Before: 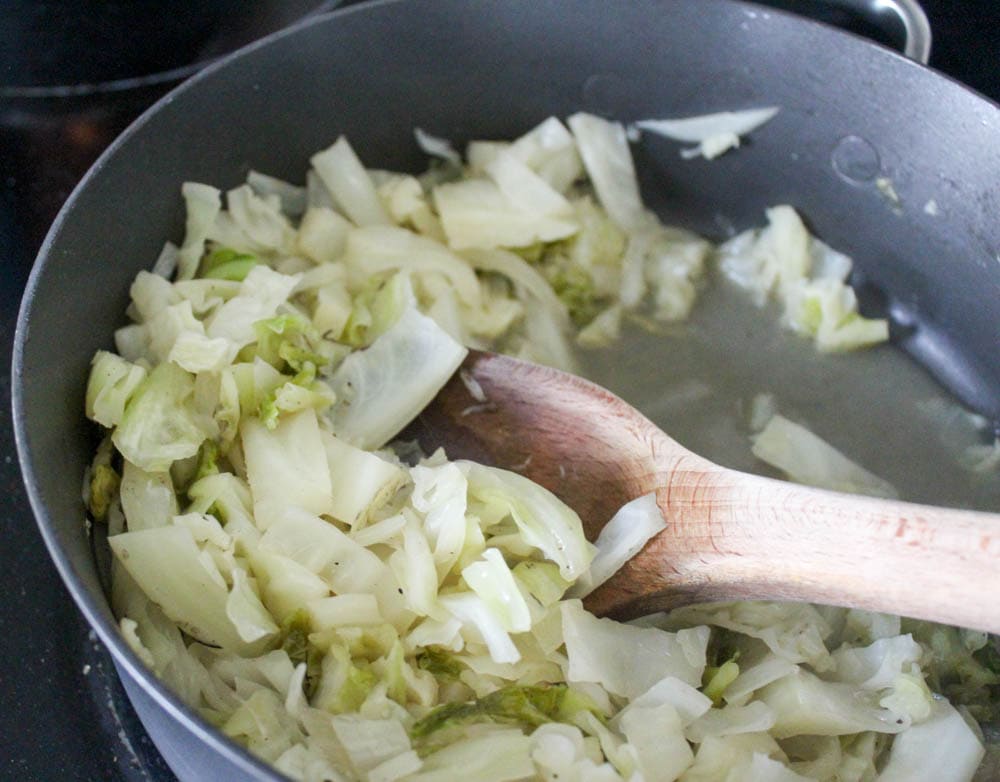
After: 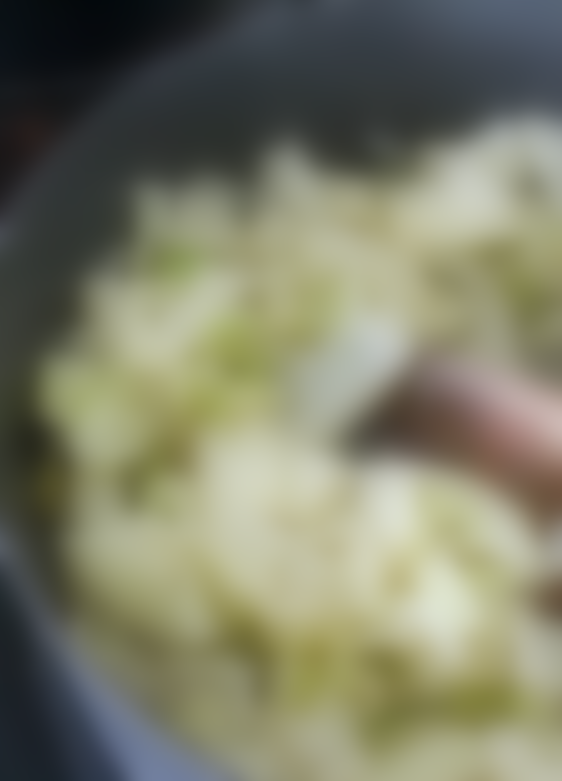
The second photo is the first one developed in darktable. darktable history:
lowpass: radius 16, unbound 0
crop: left 5.114%, right 38.589%
